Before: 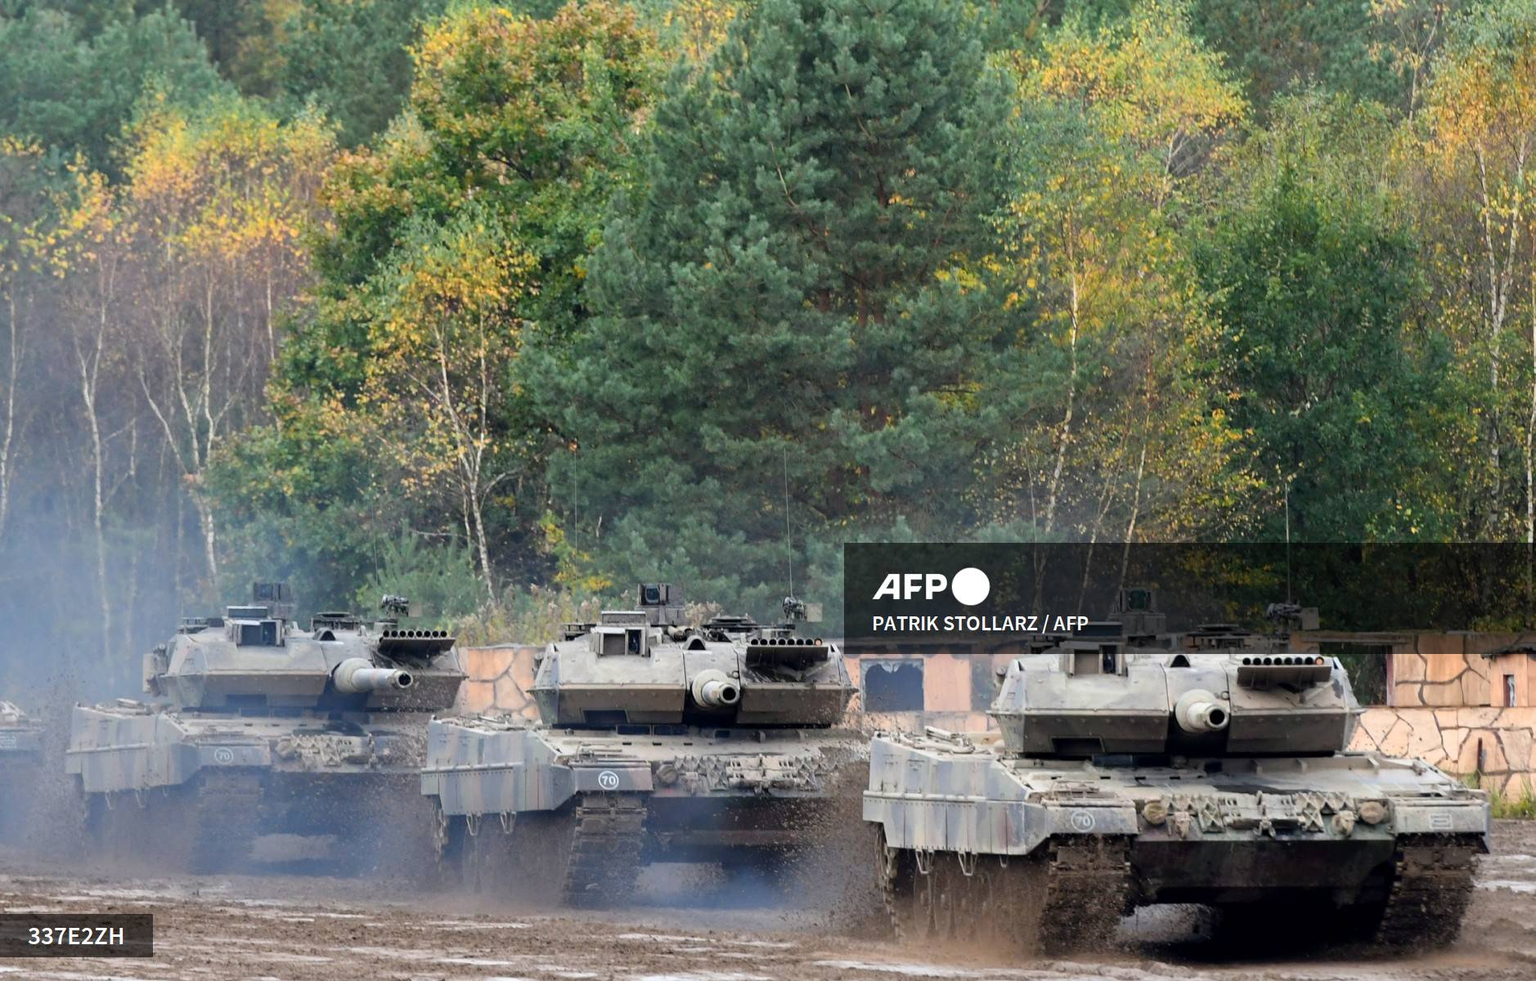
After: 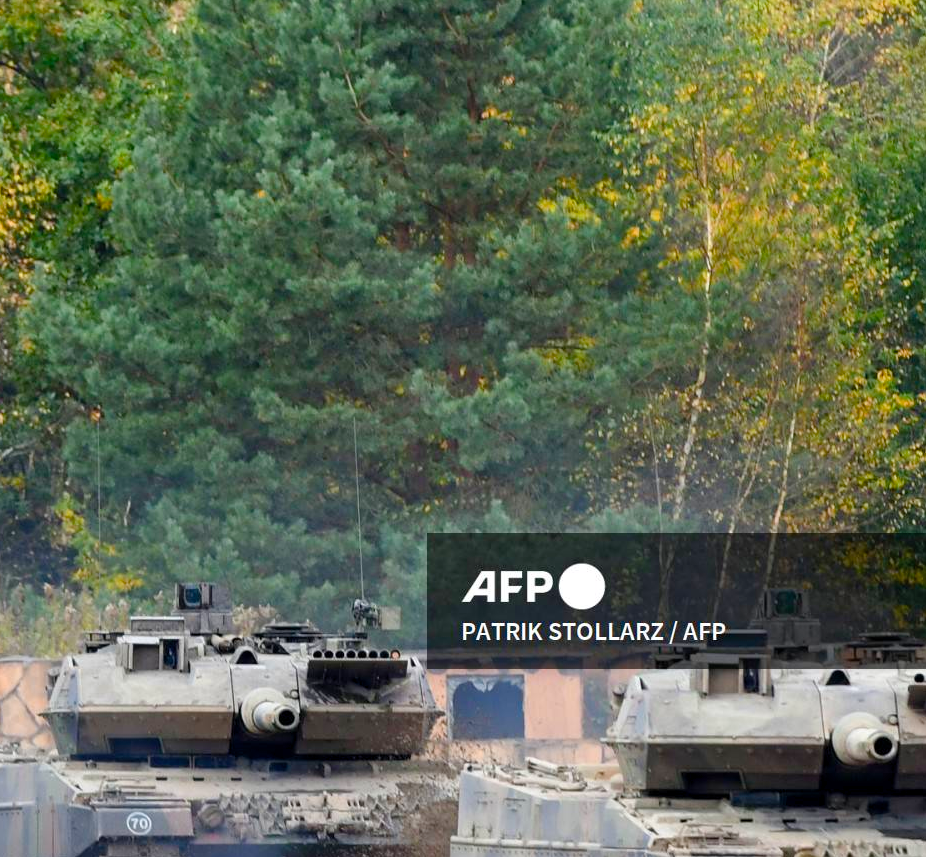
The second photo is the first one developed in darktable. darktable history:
color balance rgb: linear chroma grading › global chroma 14.889%, perceptual saturation grading › global saturation 20%, perceptual saturation grading › highlights -25.44%, perceptual saturation grading › shadows 24.982%
shadows and highlights: soften with gaussian
crop: left 32.261%, top 10.927%, right 18.383%, bottom 17.575%
